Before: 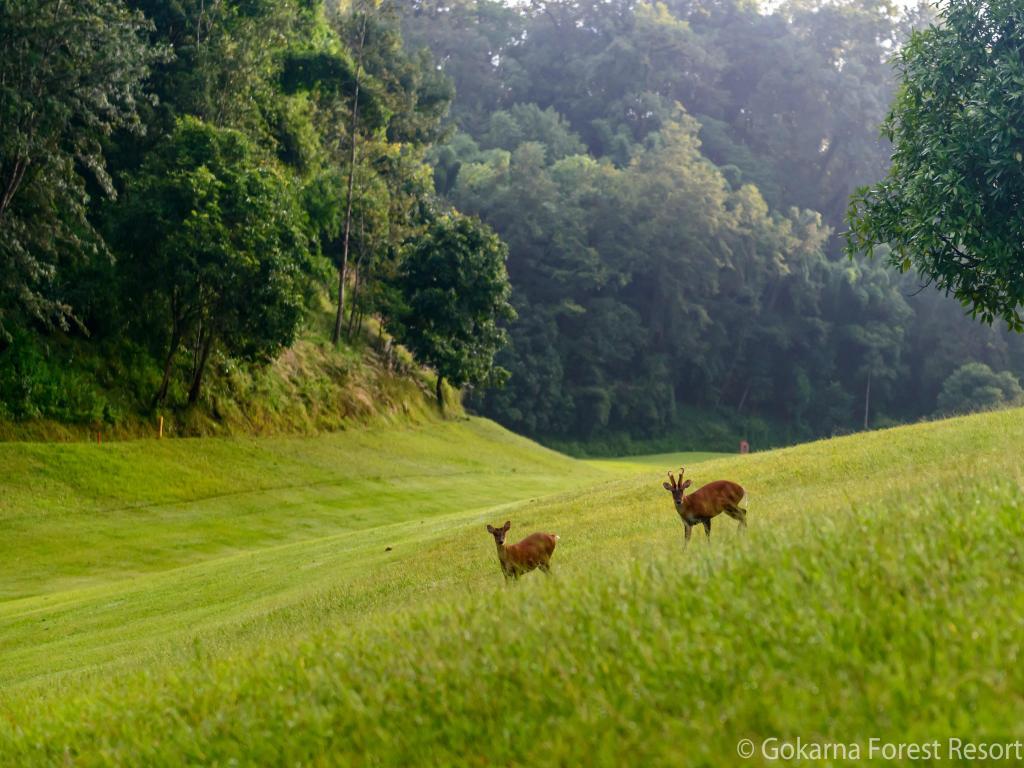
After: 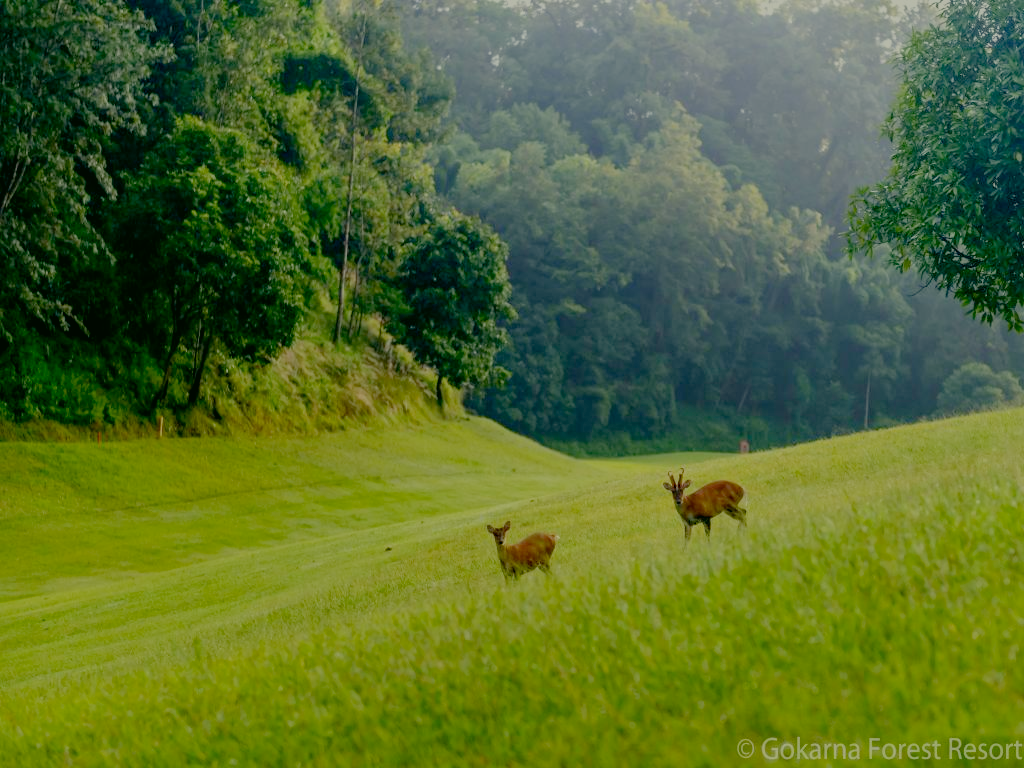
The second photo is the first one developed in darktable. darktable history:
filmic rgb: black relative exposure -7 EV, white relative exposure 6 EV, threshold 3 EV, target black luminance 0%, hardness 2.73, latitude 61.22%, contrast 0.691, highlights saturation mix 10%, shadows ↔ highlights balance -0.073%, preserve chrominance no, color science v4 (2020), iterations of high-quality reconstruction 10, contrast in shadows soft, contrast in highlights soft, enable highlight reconstruction true
color correction: highlights a* -0.482, highlights b* 9.48, shadows a* -9.48, shadows b* 0.803
